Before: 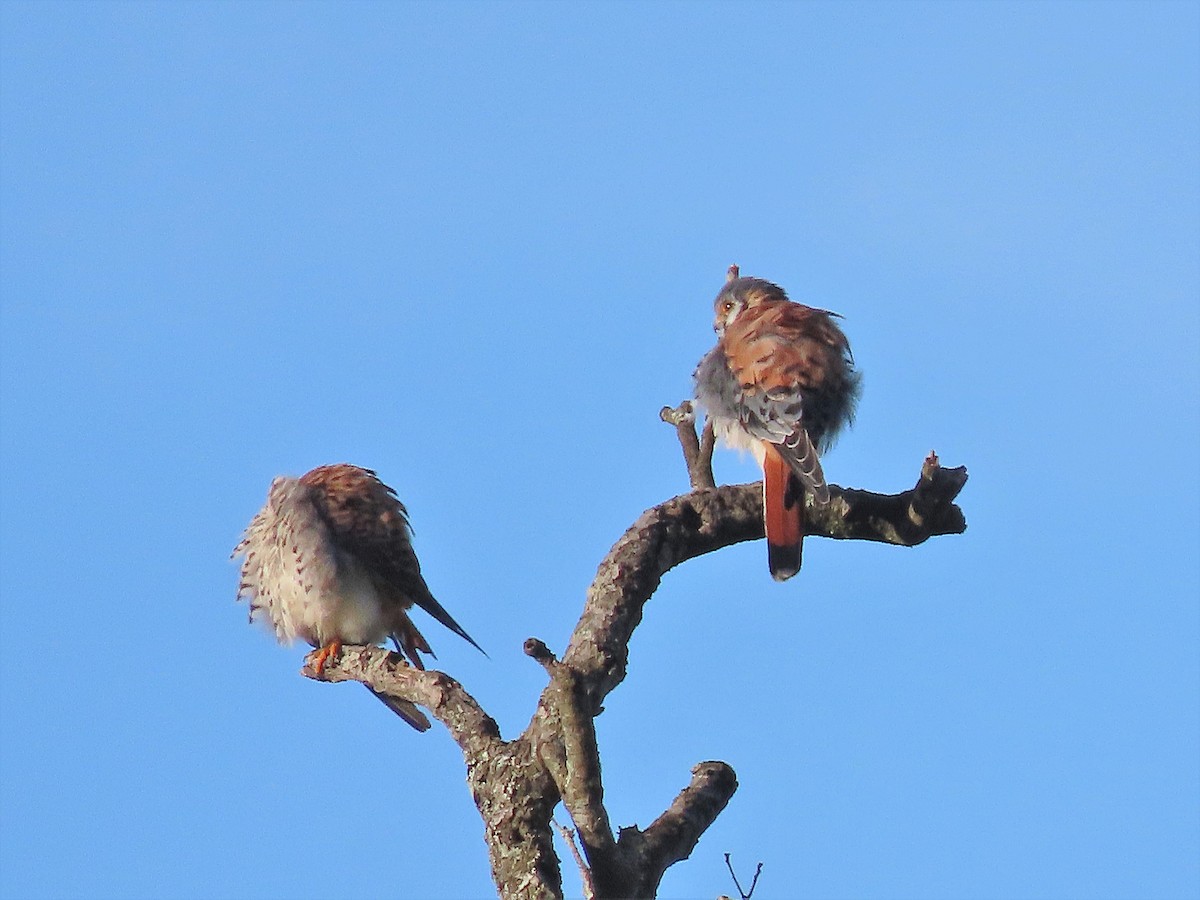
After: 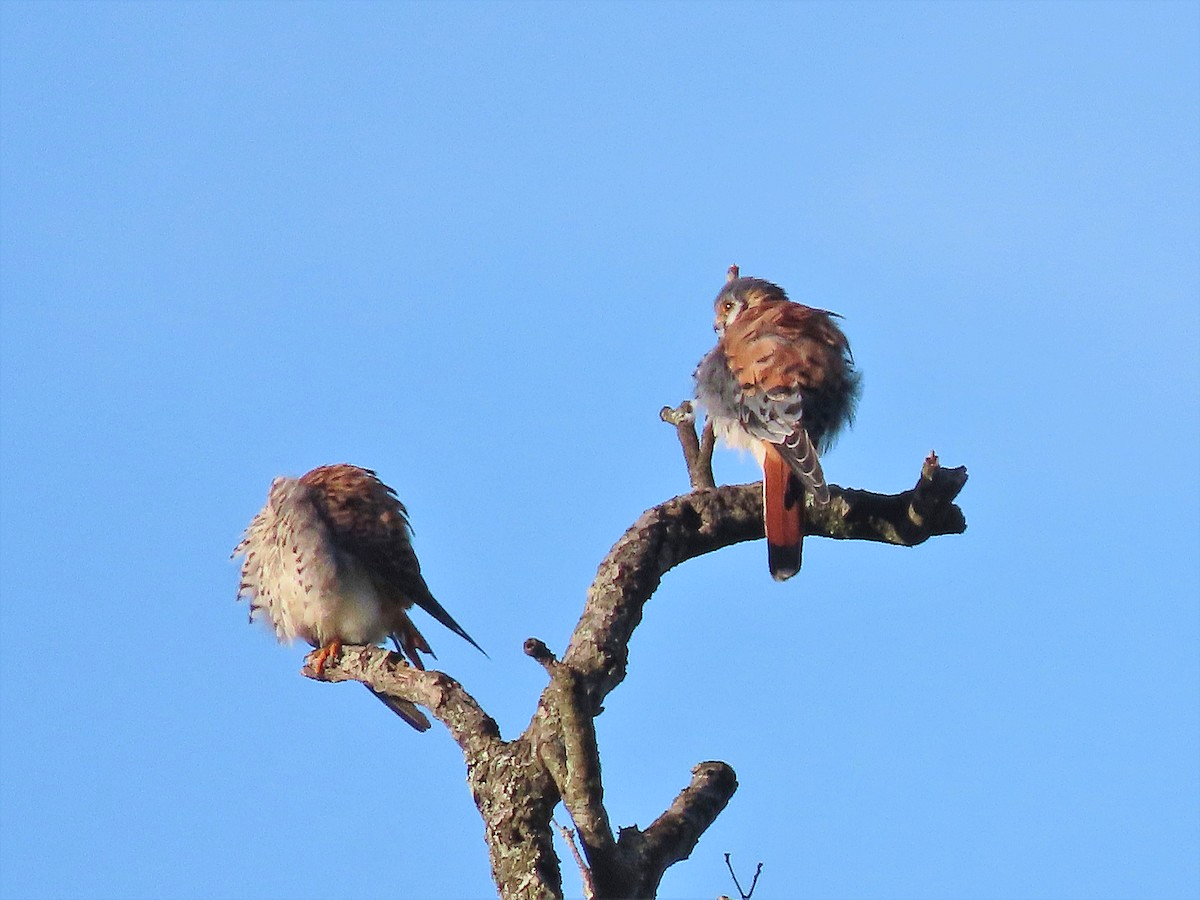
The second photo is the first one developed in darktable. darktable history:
velvia: on, module defaults
contrast brightness saturation: contrast 0.136
